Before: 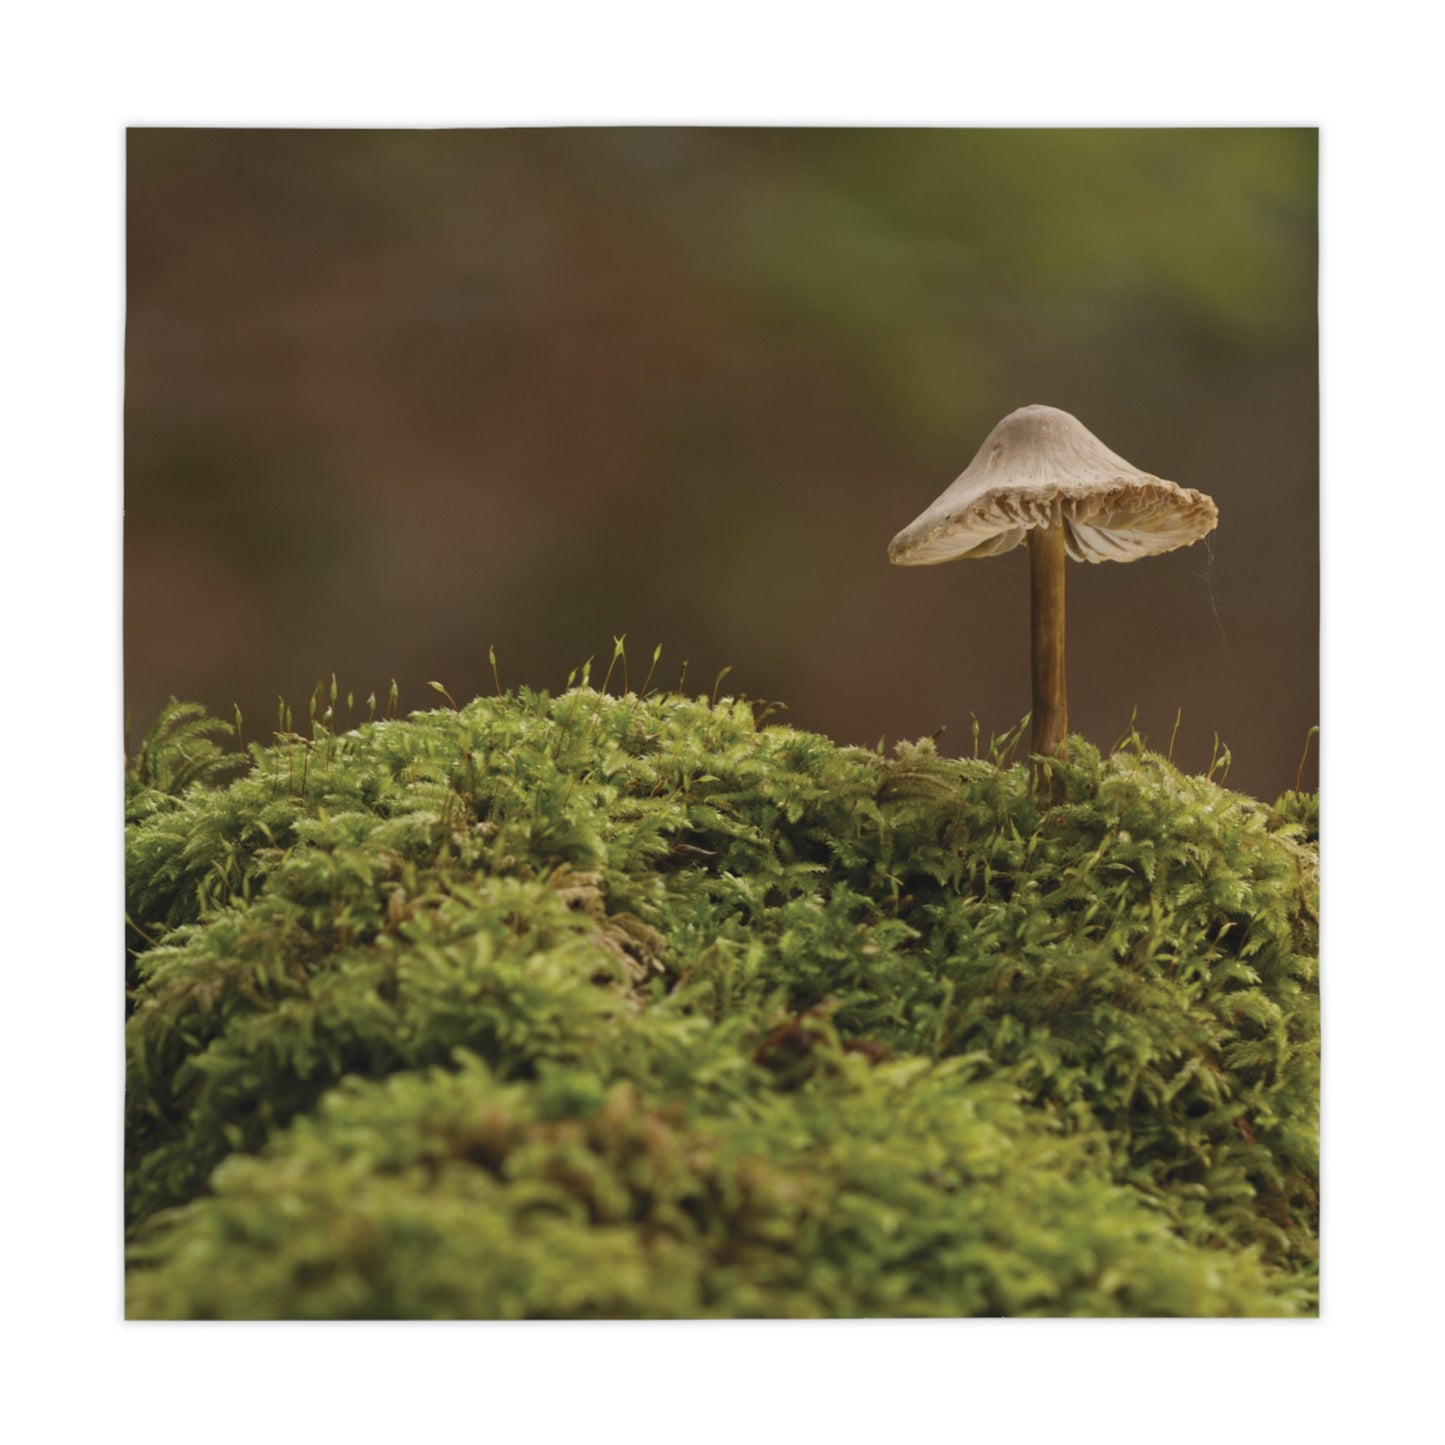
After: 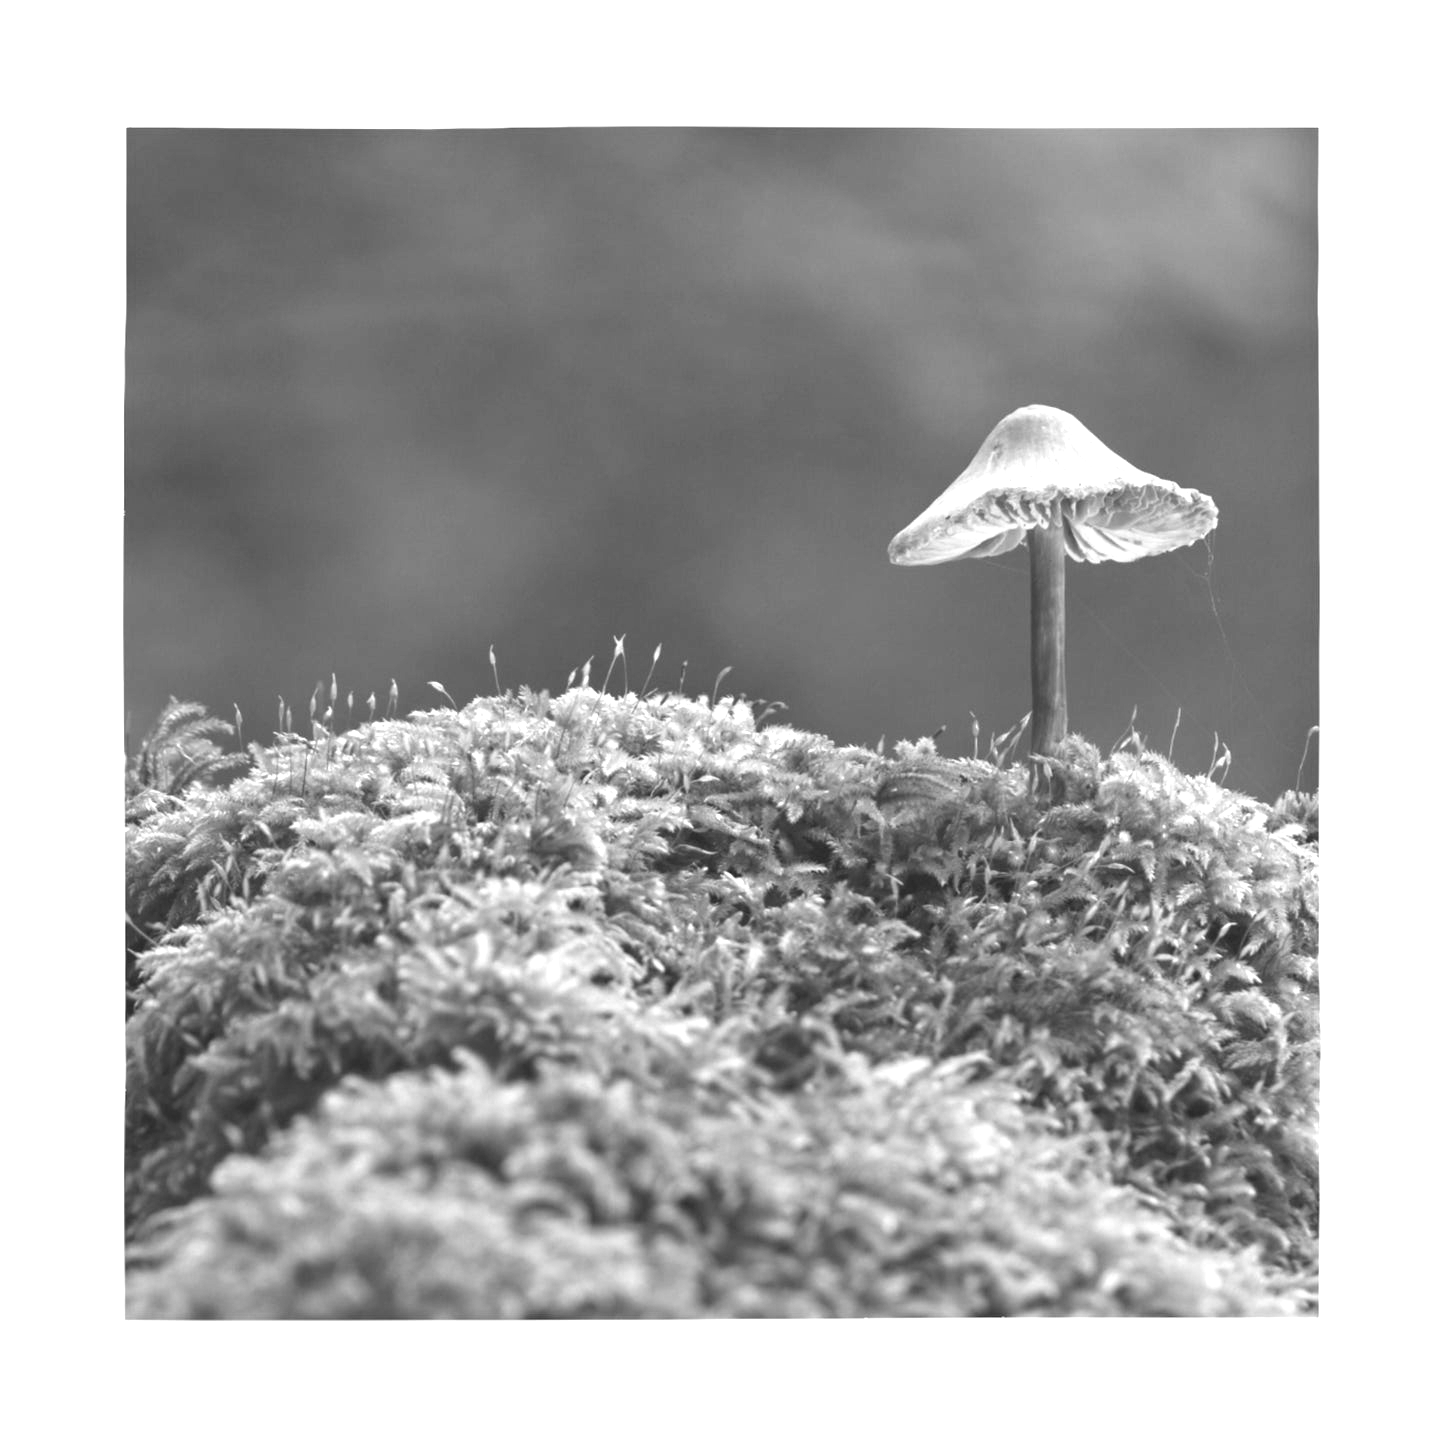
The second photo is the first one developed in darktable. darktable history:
color zones: curves: ch1 [(0, -0.394) (0.143, -0.394) (0.286, -0.394) (0.429, -0.392) (0.571, -0.391) (0.714, -0.391) (0.857, -0.391) (1, -0.394)]
exposure: black level correction 0, exposure 1.45 EV, compensate exposure bias true, compensate highlight preservation false
